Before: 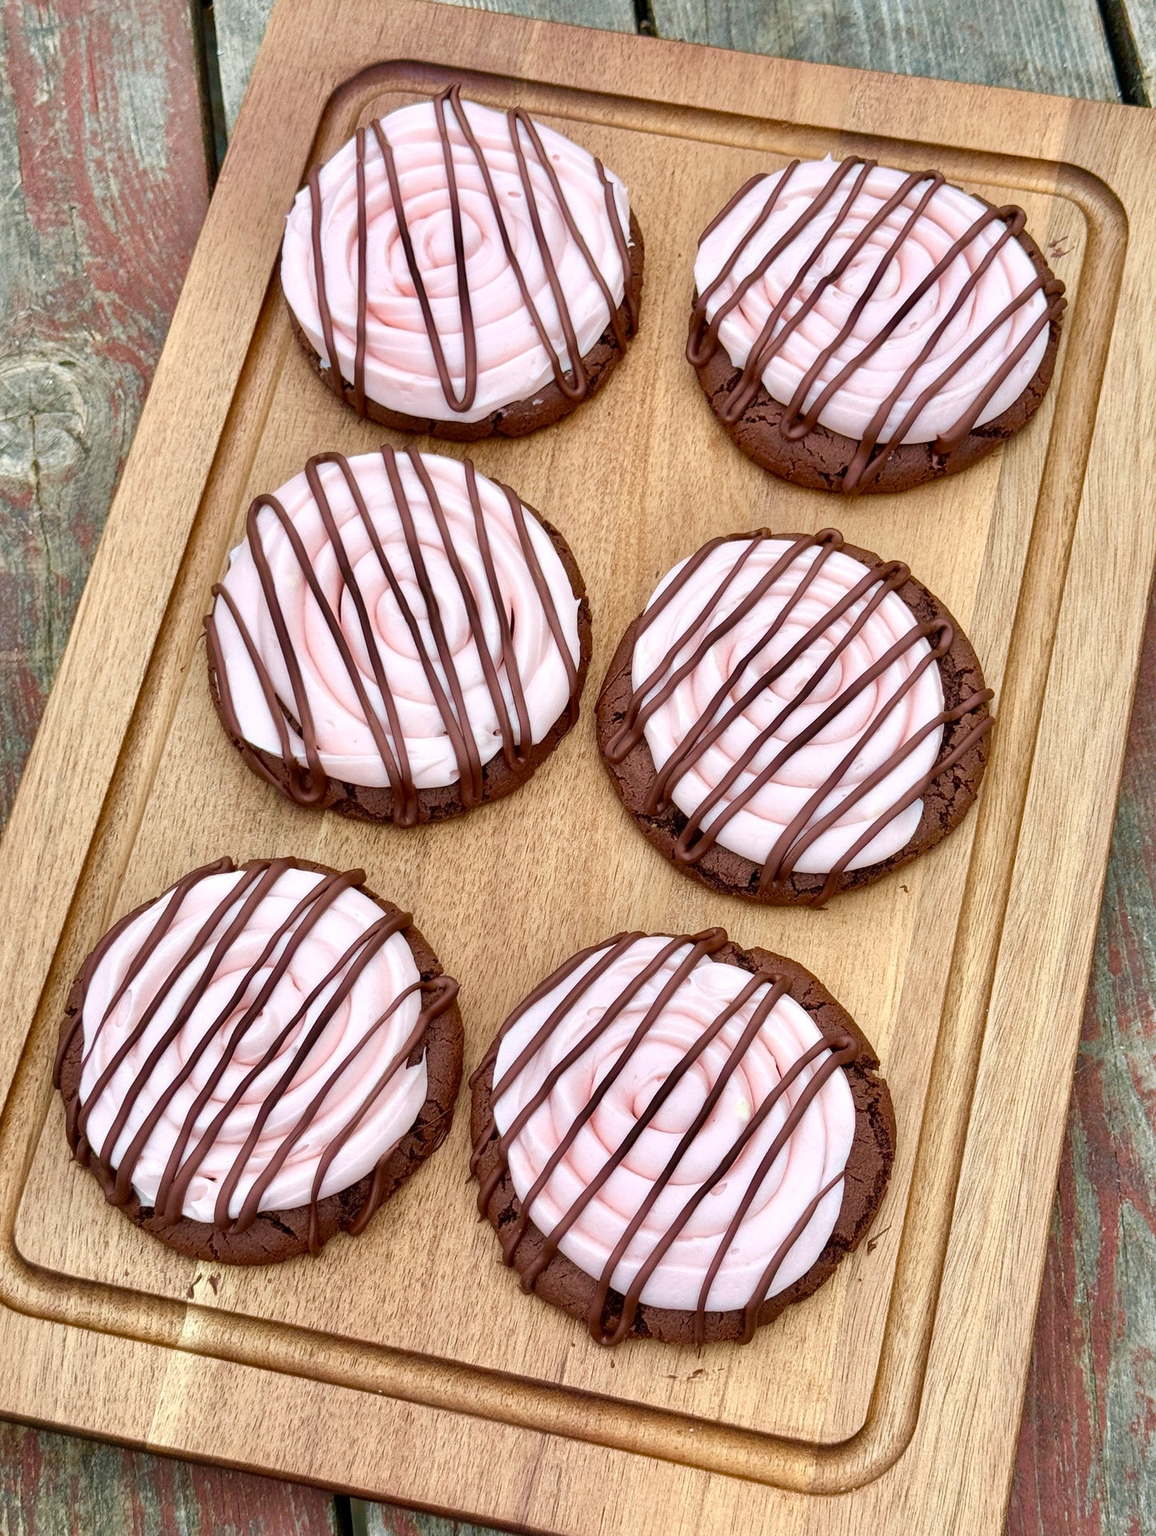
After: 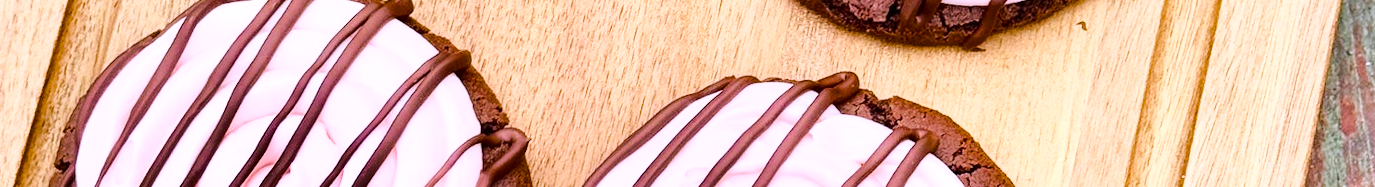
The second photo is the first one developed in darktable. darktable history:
base curve: curves: ch0 [(0, 0) (0.032, 0.037) (0.105, 0.228) (0.435, 0.76) (0.856, 0.983) (1, 1)]
white balance: red 1.004, blue 1.096
color balance rgb: perceptual saturation grading › global saturation 20%, perceptual saturation grading › highlights -25%, perceptual saturation grading › shadows 25%
rotate and perspective: rotation 0.074°, lens shift (vertical) 0.096, lens shift (horizontal) -0.041, crop left 0.043, crop right 0.952, crop top 0.024, crop bottom 0.979
crop and rotate: top 59.084%, bottom 30.916%
